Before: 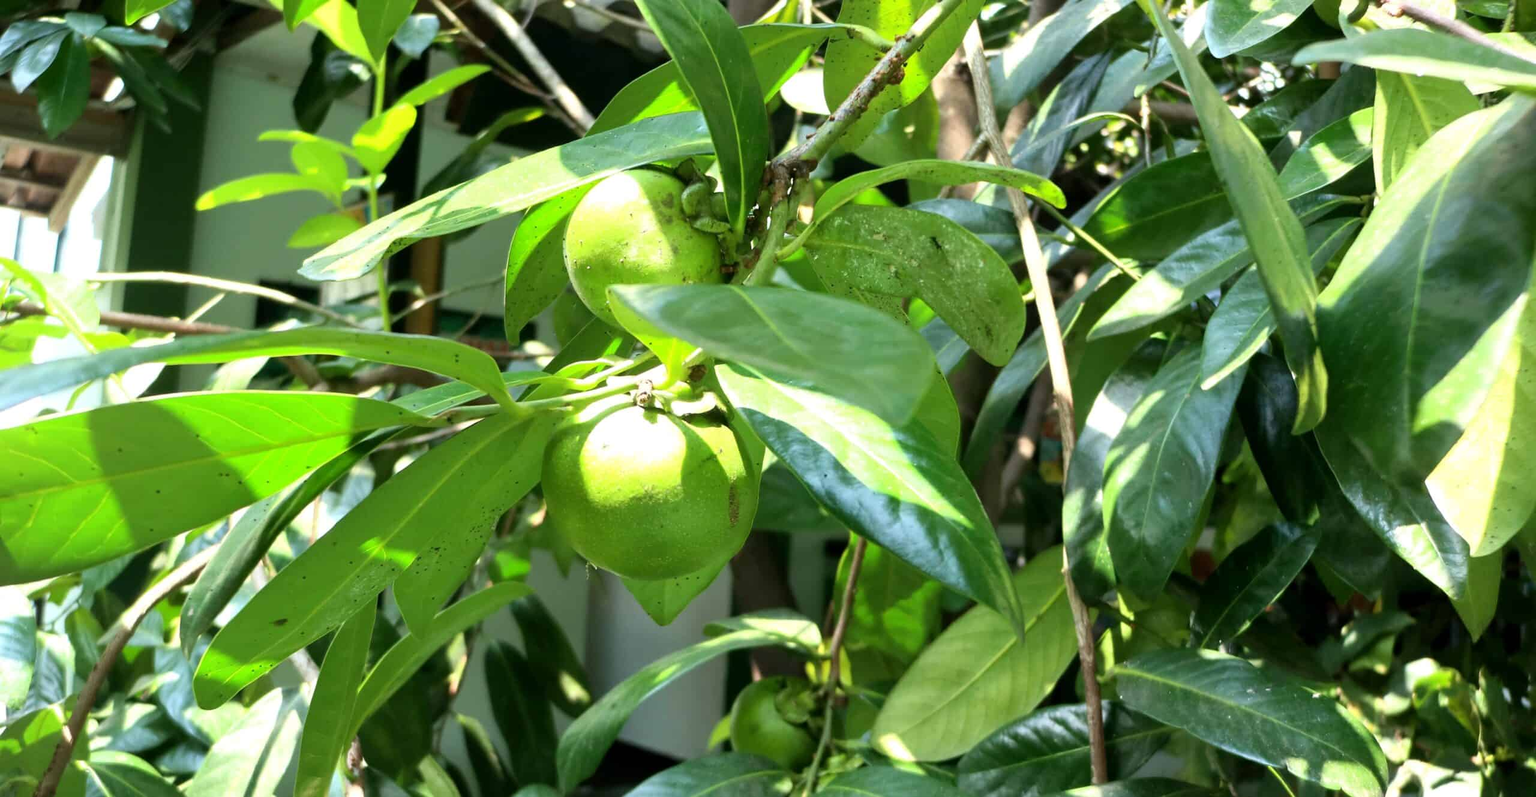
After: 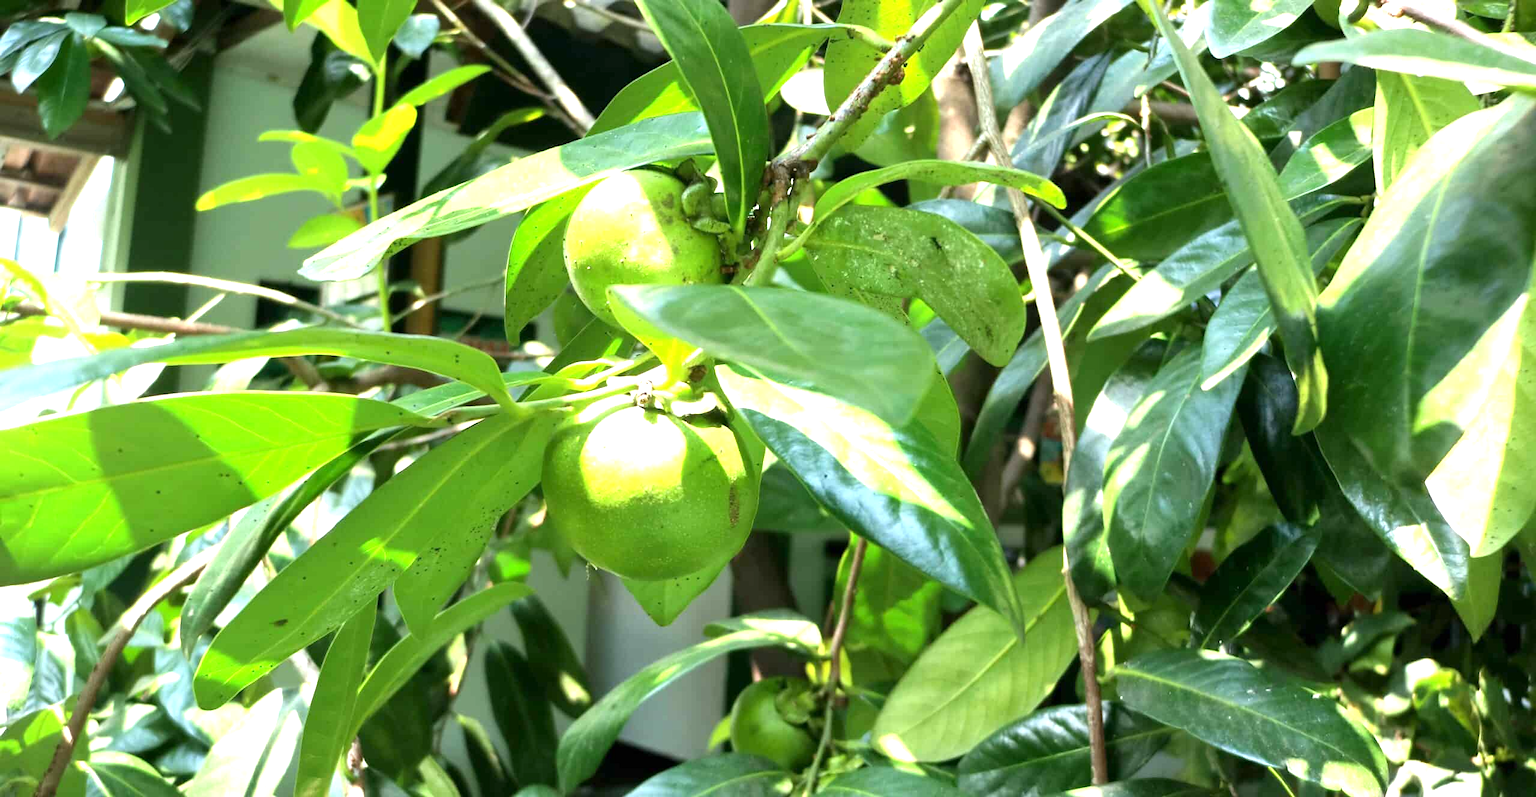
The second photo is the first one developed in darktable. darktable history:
exposure: exposure 0.7 EV, compensate highlight preservation false
